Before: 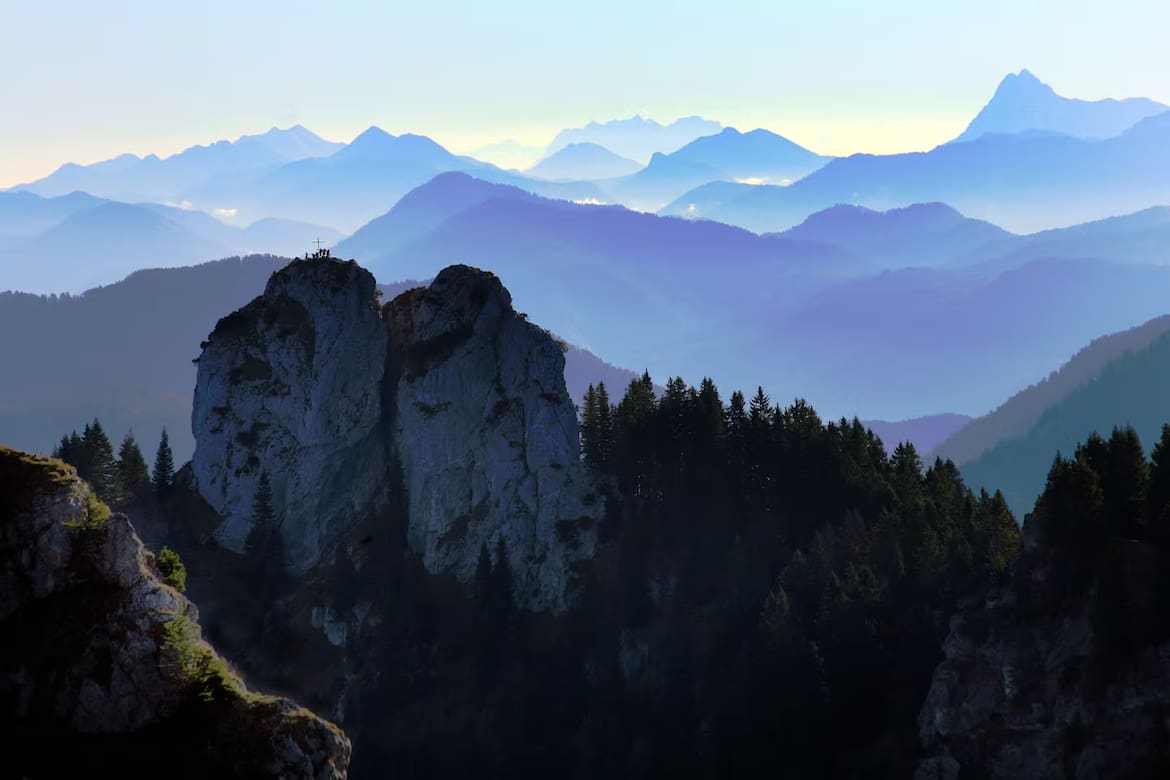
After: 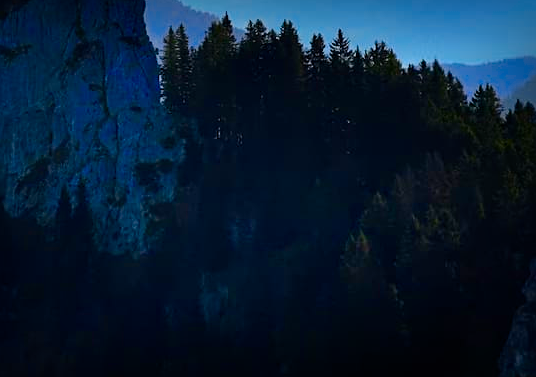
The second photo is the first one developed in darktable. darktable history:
color balance rgb: linear chroma grading › shadows 16%, perceptual saturation grading › global saturation 8%, perceptual saturation grading › shadows 4%, perceptual brilliance grading › global brilliance 2%, perceptual brilliance grading › highlights 8%, perceptual brilliance grading › shadows -4%, global vibrance 16%, saturation formula JzAzBz (2021)
color zones: curves: ch1 [(0.235, 0.558) (0.75, 0.5)]; ch2 [(0.25, 0.462) (0.749, 0.457)], mix 25.94%
sharpen: amount 0.2
vignetting: fall-off start 53.2%, brightness -0.594, saturation 0, automatic ratio true, width/height ratio 1.313, shape 0.22, unbound false
crop: left 35.976%, top 45.819%, right 18.162%, bottom 5.807%
shadows and highlights: shadows 40, highlights -54, highlights color adjustment 46%, low approximation 0.01, soften with gaussian
contrast brightness saturation: contrast 0.16, saturation 0.32
